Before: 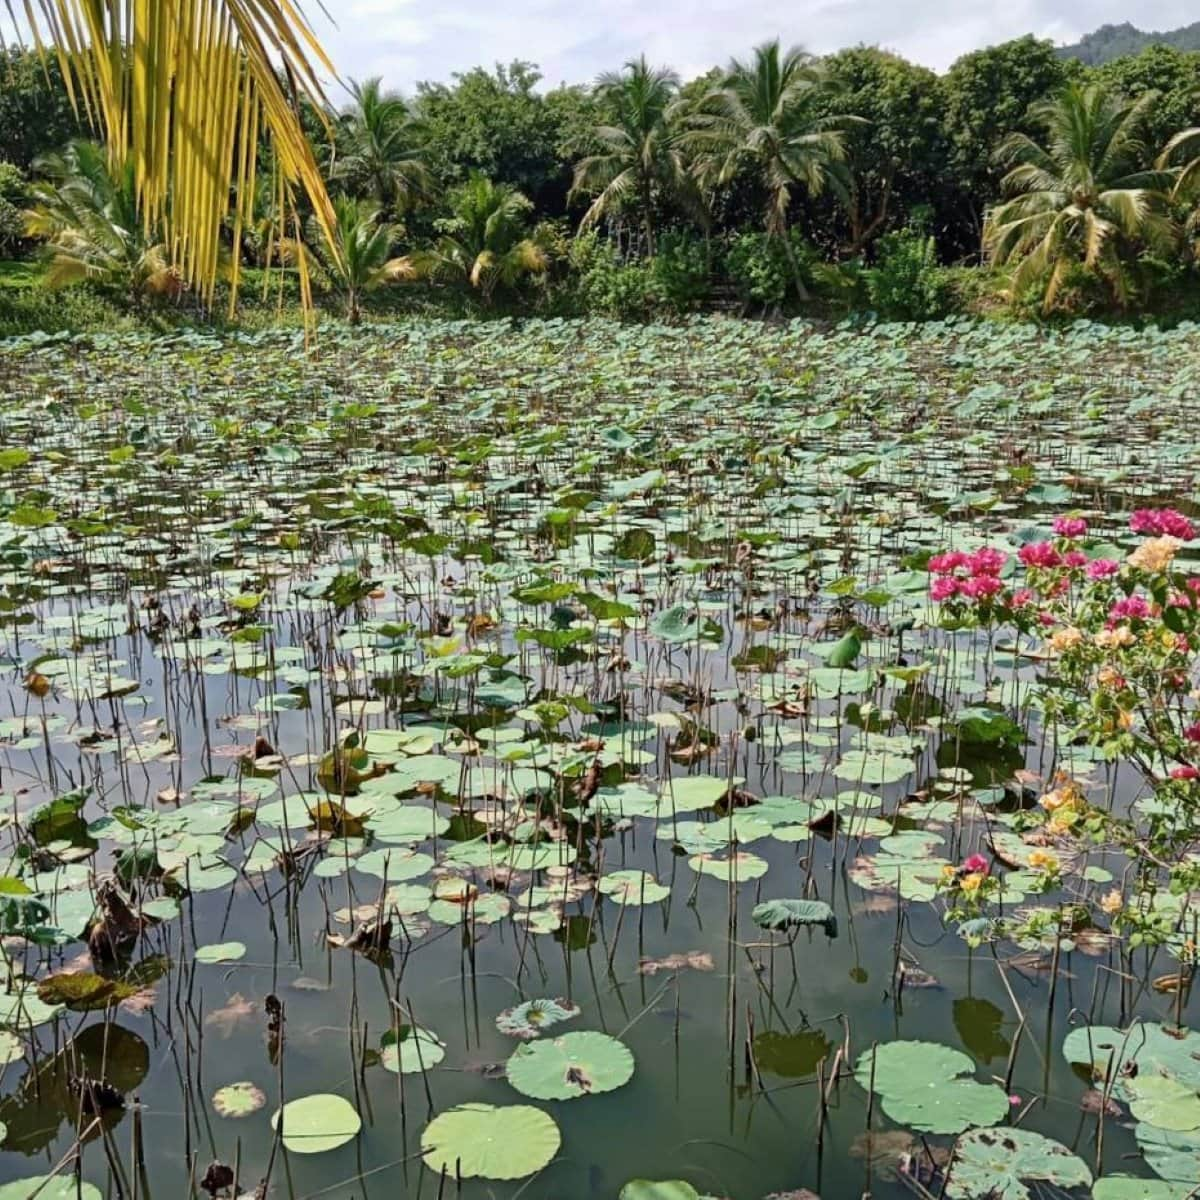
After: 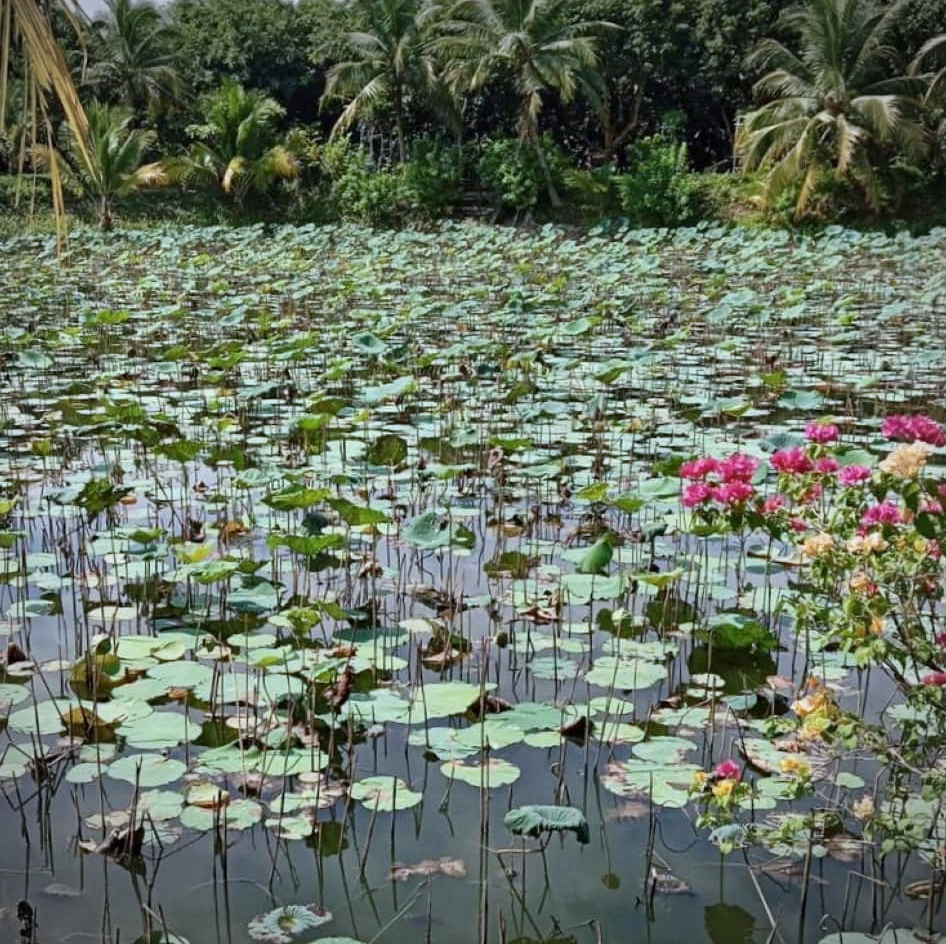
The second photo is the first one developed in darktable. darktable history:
crop and rotate: left 20.74%, top 7.912%, right 0.375%, bottom 13.378%
vignetting: fall-off start 87%, automatic ratio true
white balance: red 0.954, blue 1.079
